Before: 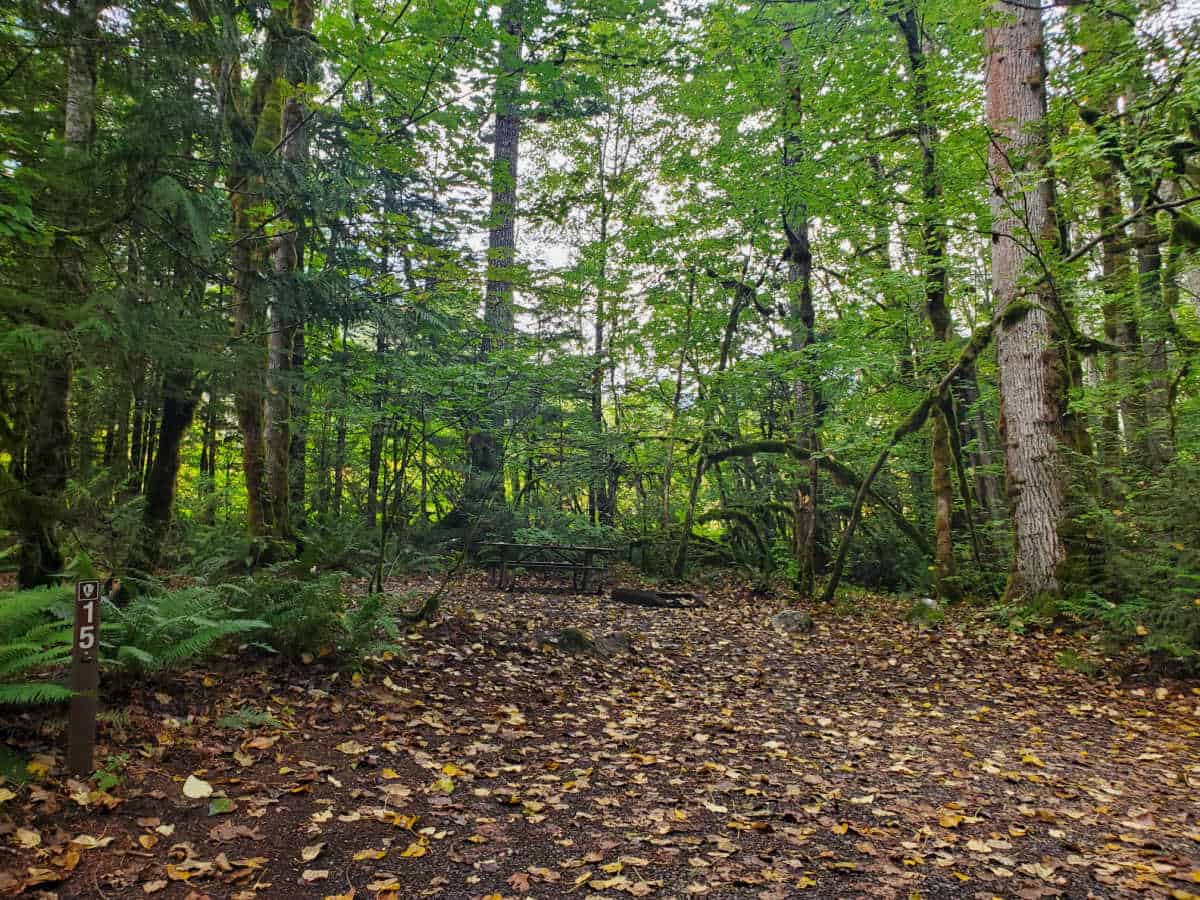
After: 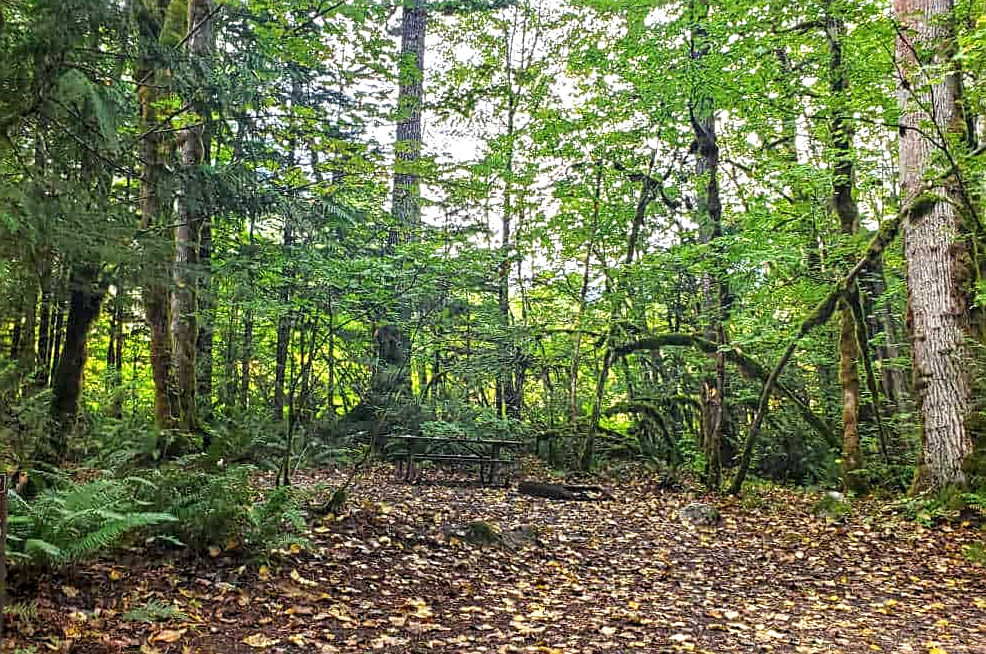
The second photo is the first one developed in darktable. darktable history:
exposure: black level correction 0, exposure 0.69 EV, compensate highlight preservation false
crop: left 7.811%, top 11.909%, right 9.962%, bottom 15.394%
sharpen: on, module defaults
local contrast: on, module defaults
